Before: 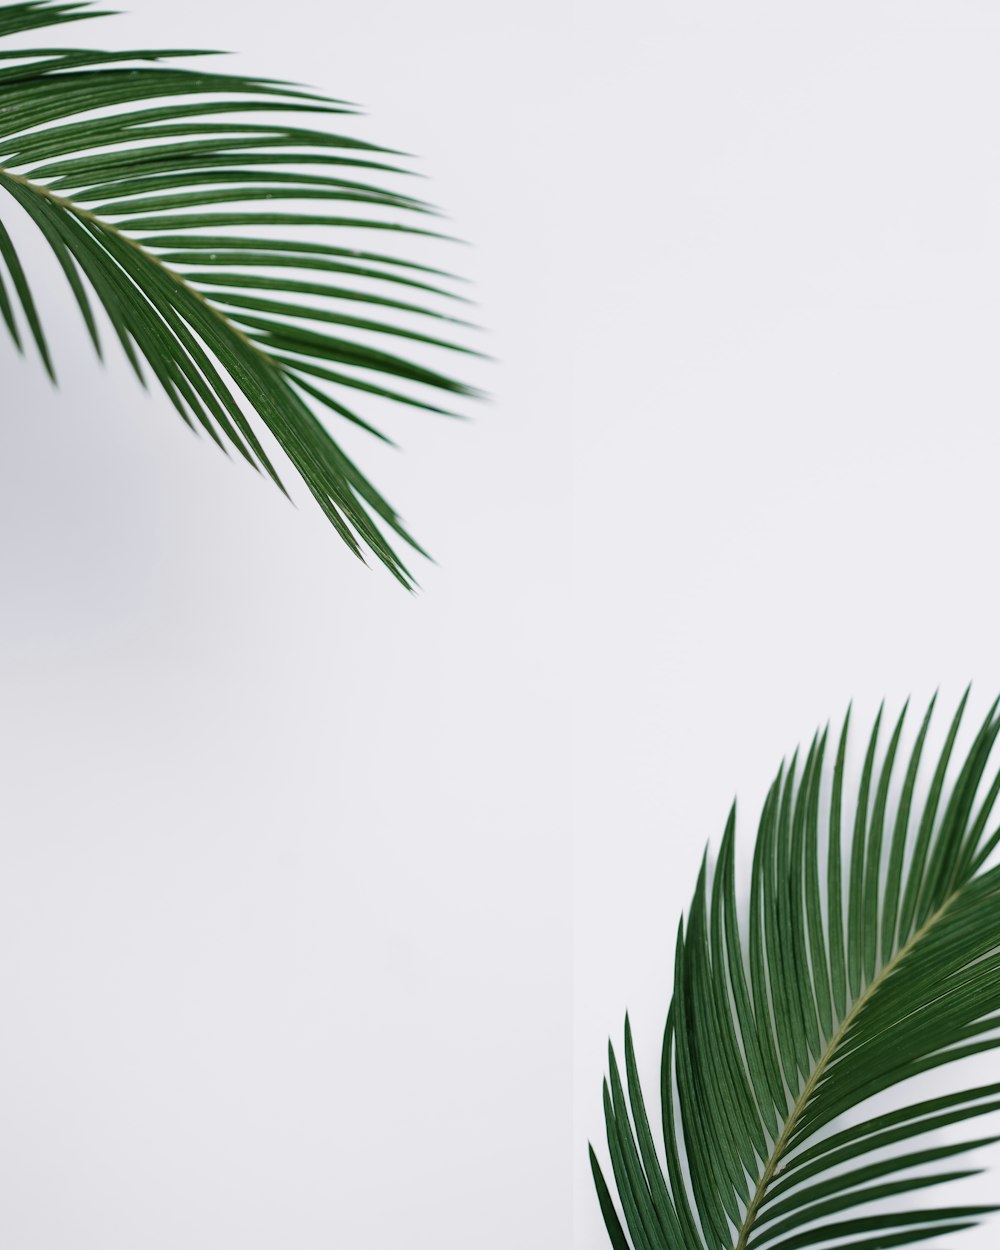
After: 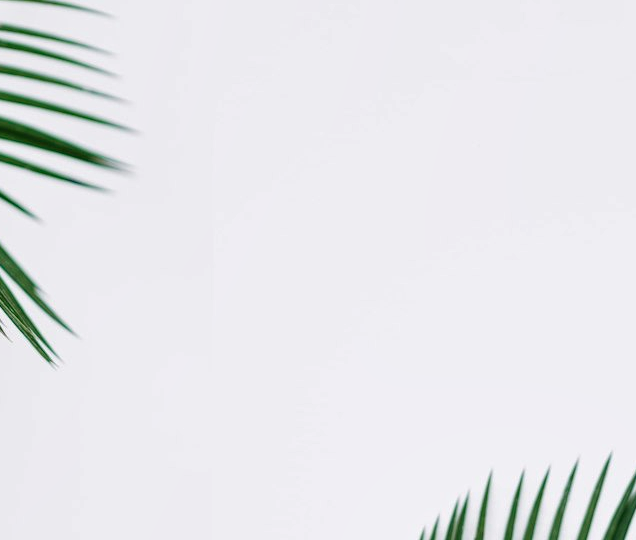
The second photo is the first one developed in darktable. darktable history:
crop: left 36.005%, top 18.293%, right 0.31%, bottom 38.444%
tone equalizer: on, module defaults
local contrast: highlights 99%, shadows 86%, detail 160%, midtone range 0.2
contrast brightness saturation: saturation -0.05
